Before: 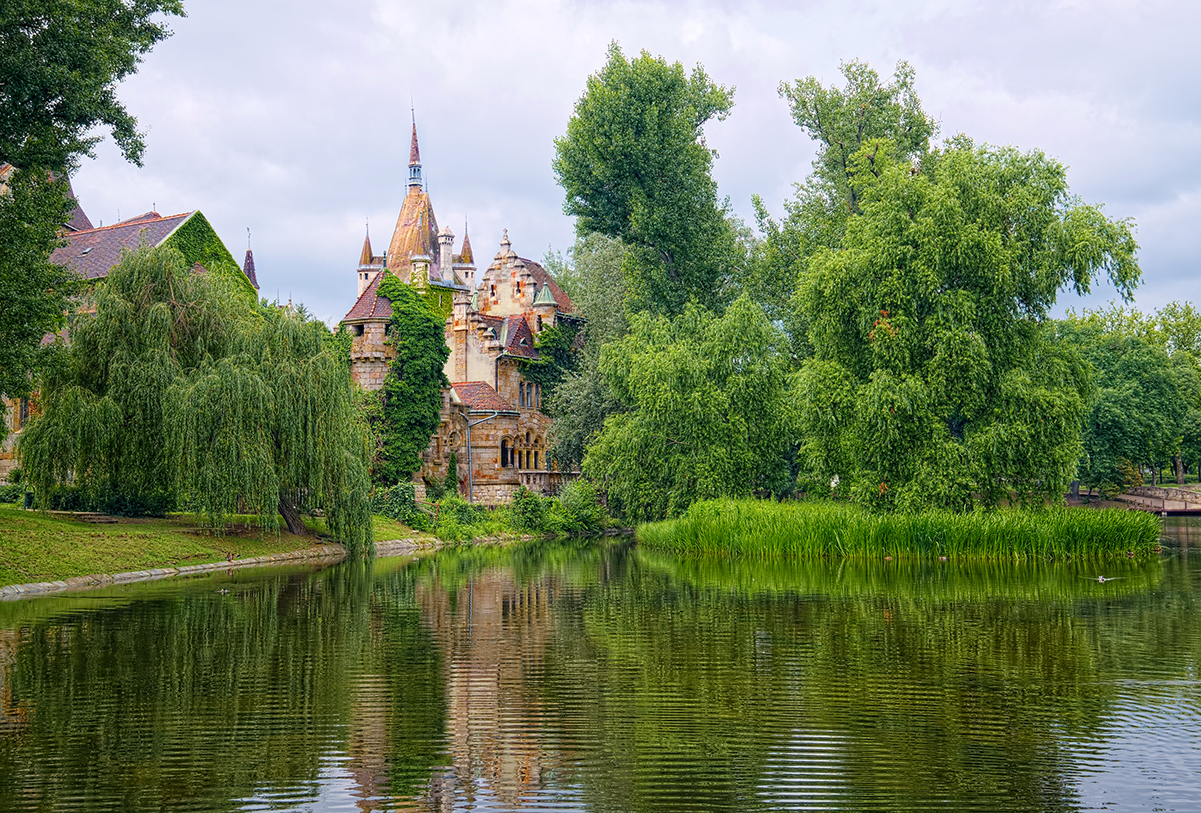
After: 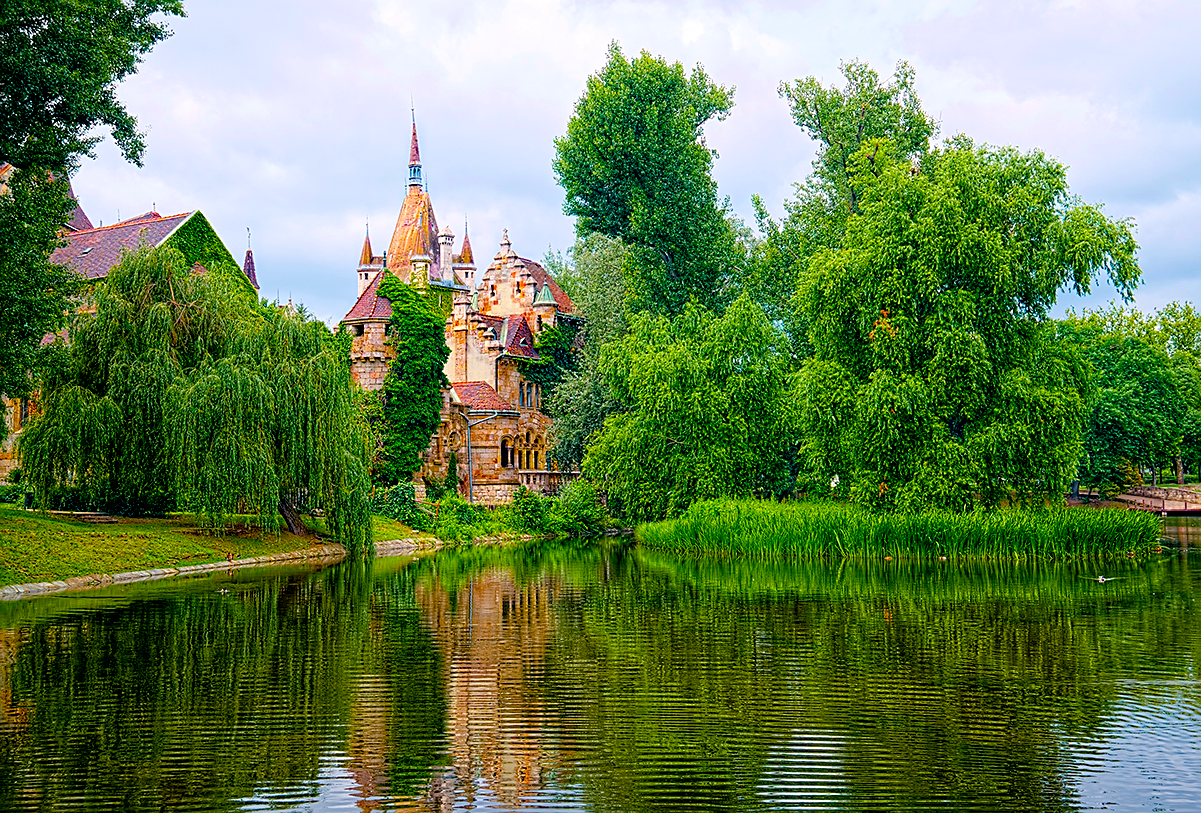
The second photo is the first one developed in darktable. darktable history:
color balance rgb: perceptual saturation grading › global saturation 20%, perceptual saturation grading › highlights 1.953%, perceptual saturation grading › shadows 49.875%, global vibrance 8.359%
exposure: black level correction 0.007, exposure 0.103 EV, compensate highlight preservation false
sharpen: on, module defaults
